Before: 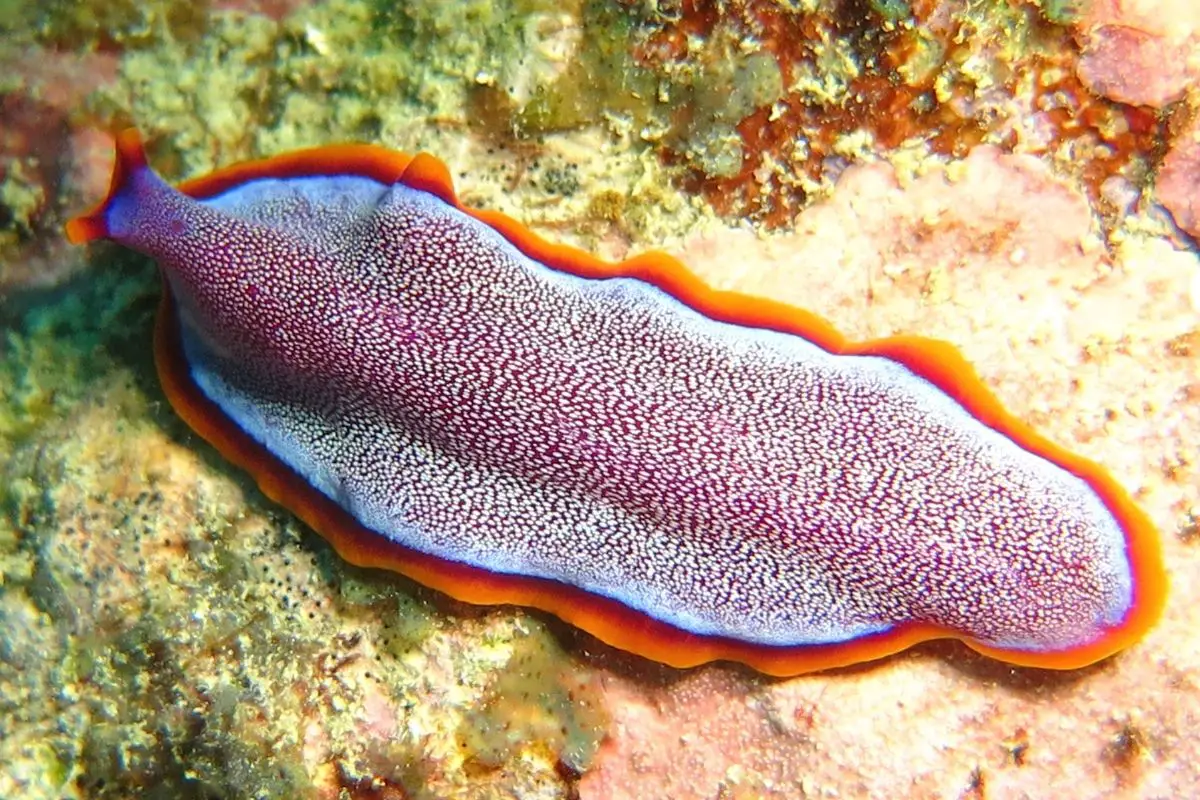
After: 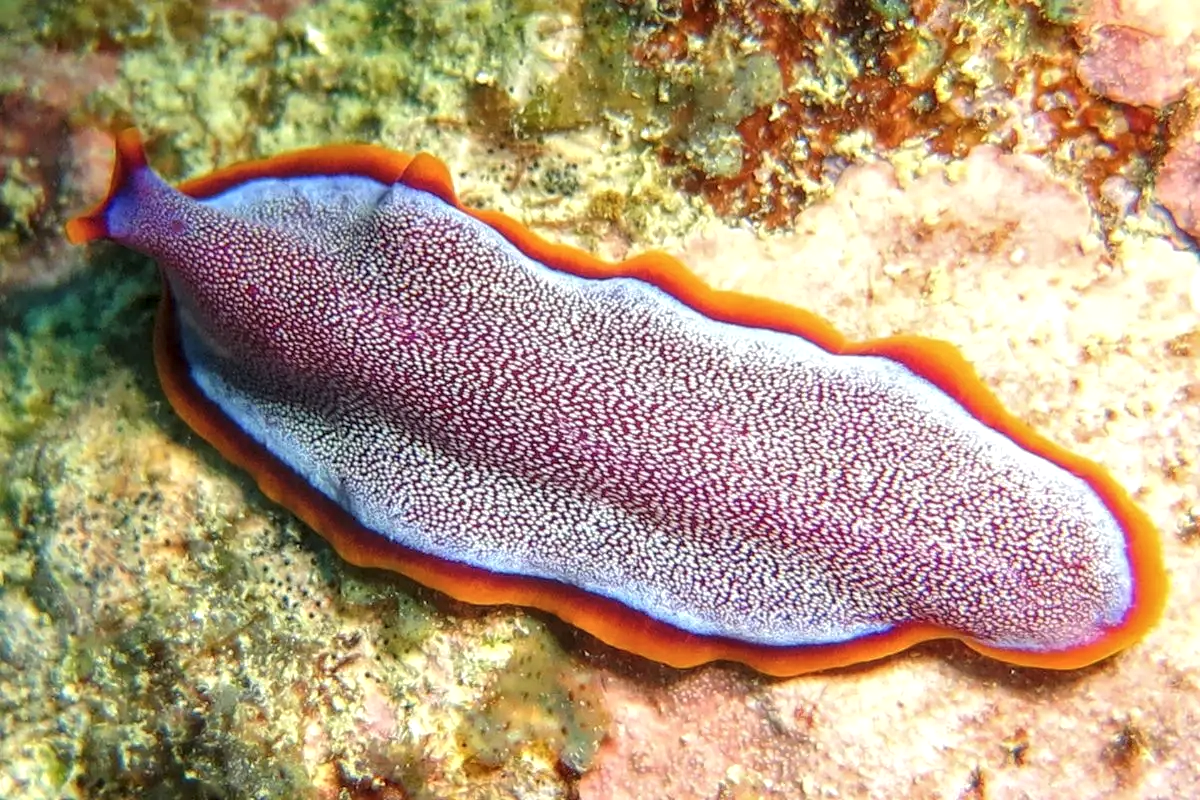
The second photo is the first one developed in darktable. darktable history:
local contrast: highlights 99%, shadows 86%, detail 160%, midtone range 0.2
color zones: curves: ch0 [(0, 0.613) (0.01, 0.613) (0.245, 0.448) (0.498, 0.529) (0.642, 0.665) (0.879, 0.777) (0.99, 0.613)]; ch1 [(0, 0) (0.143, 0) (0.286, 0) (0.429, 0) (0.571, 0) (0.714, 0) (0.857, 0)], mix -93.41%
